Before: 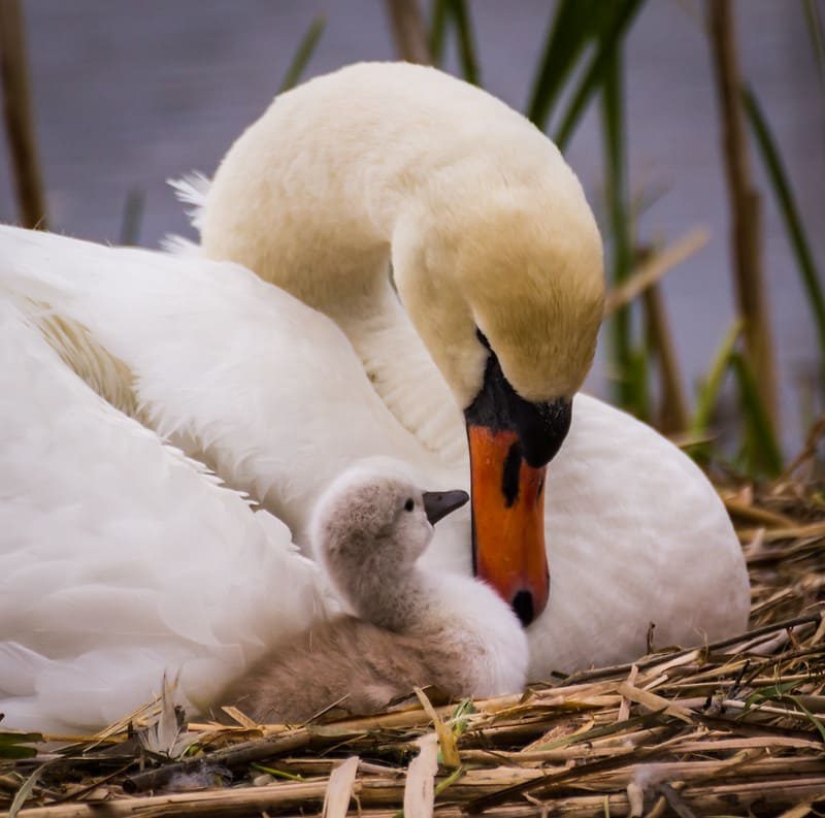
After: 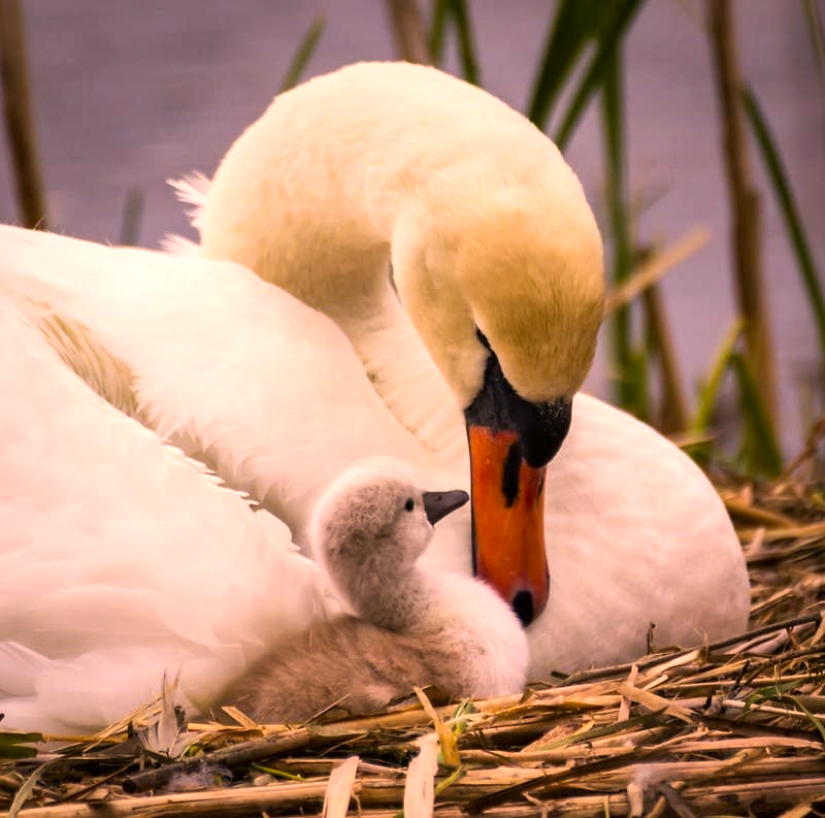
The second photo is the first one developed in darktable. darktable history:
color correction: highlights a* 17.6, highlights b* 18.97
exposure: black level correction 0.001, exposure 0.499 EV, compensate highlight preservation false
